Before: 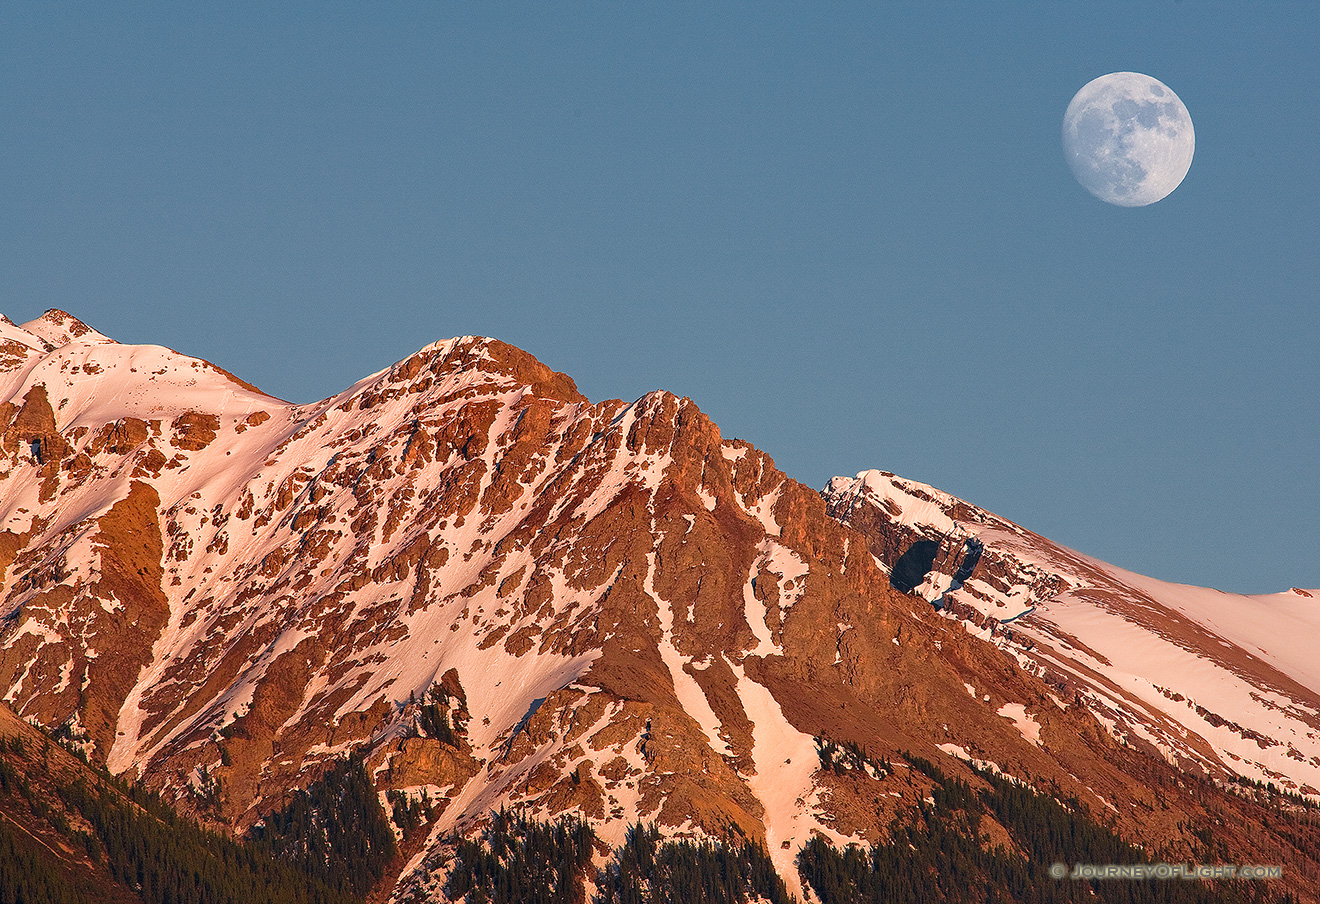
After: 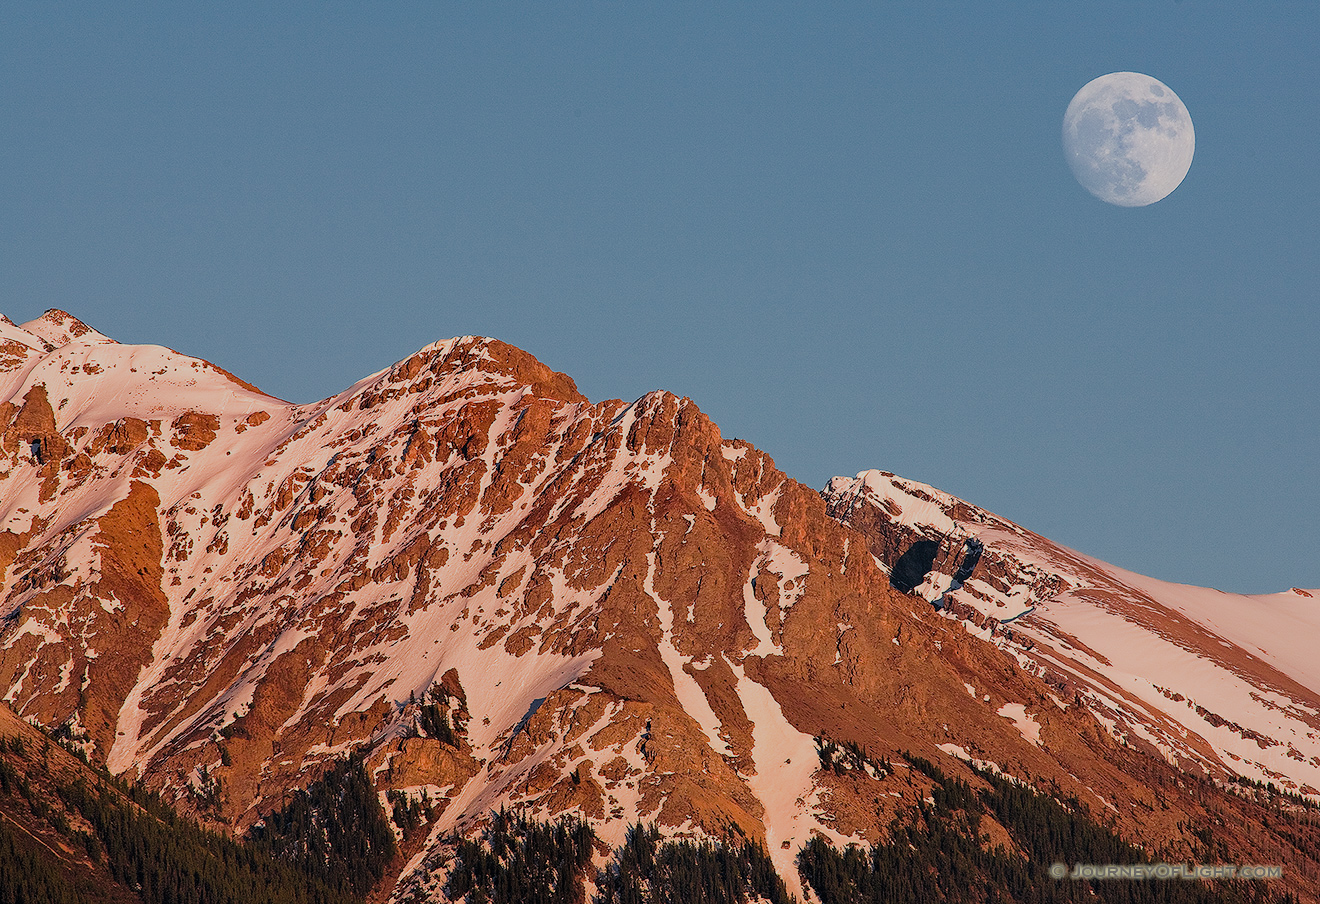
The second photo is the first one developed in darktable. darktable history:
shadows and highlights: shadows 25.37, highlights -25.31
filmic rgb: black relative exposure -7.65 EV, white relative exposure 4.56 EV, hardness 3.61
